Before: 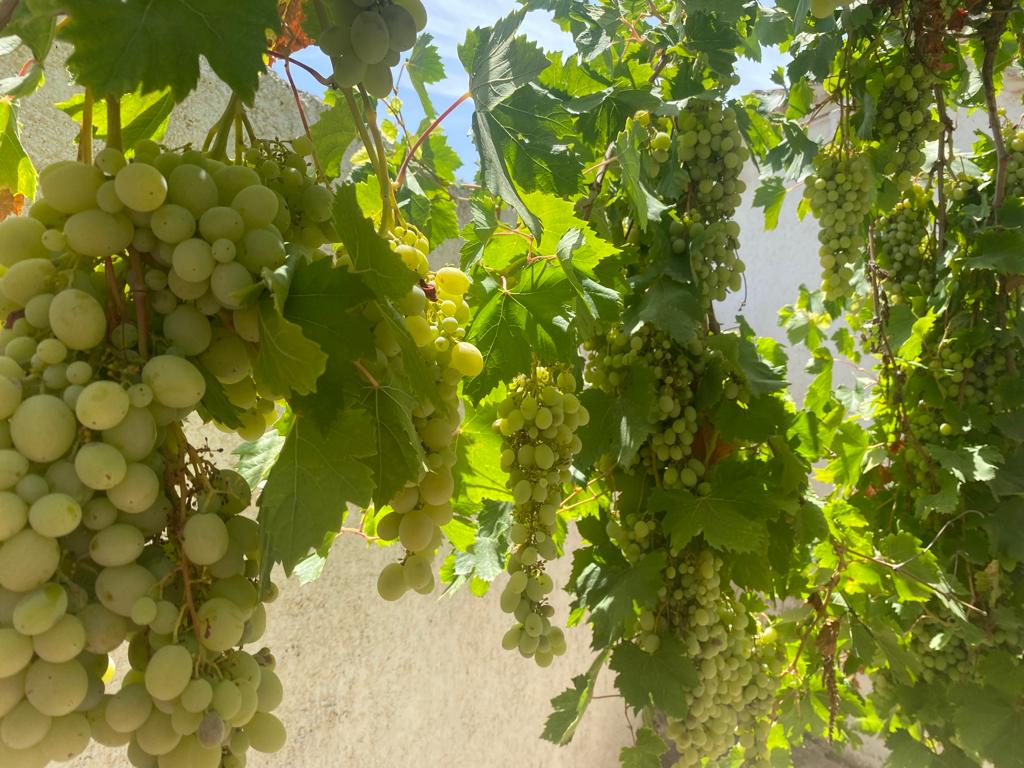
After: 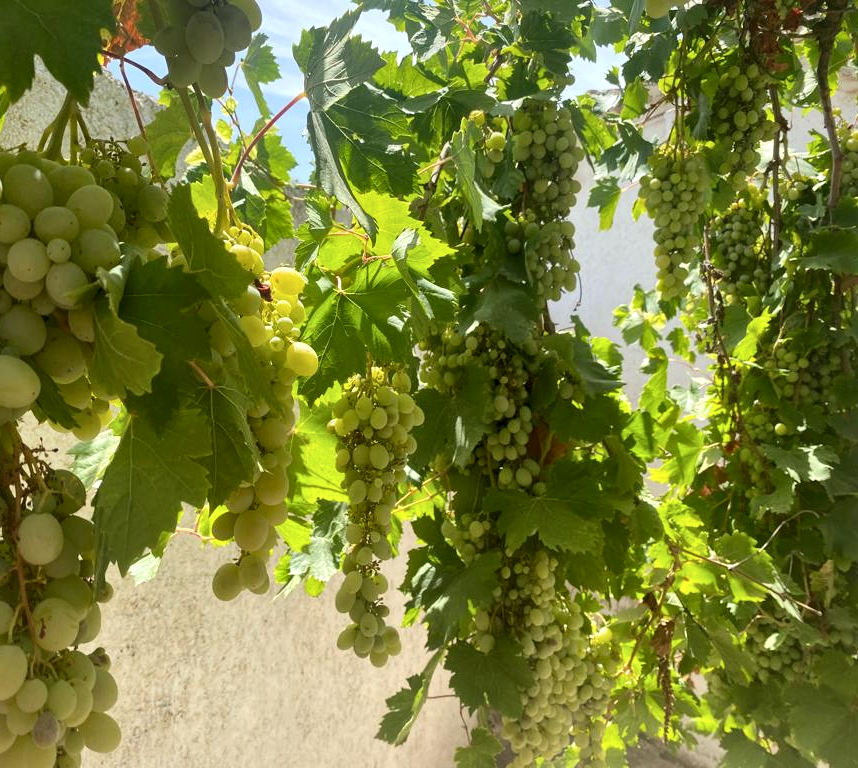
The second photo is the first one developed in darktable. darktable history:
local contrast: mode bilateral grid, contrast 25, coarseness 47, detail 151%, midtone range 0.2
crop: left 16.145%
